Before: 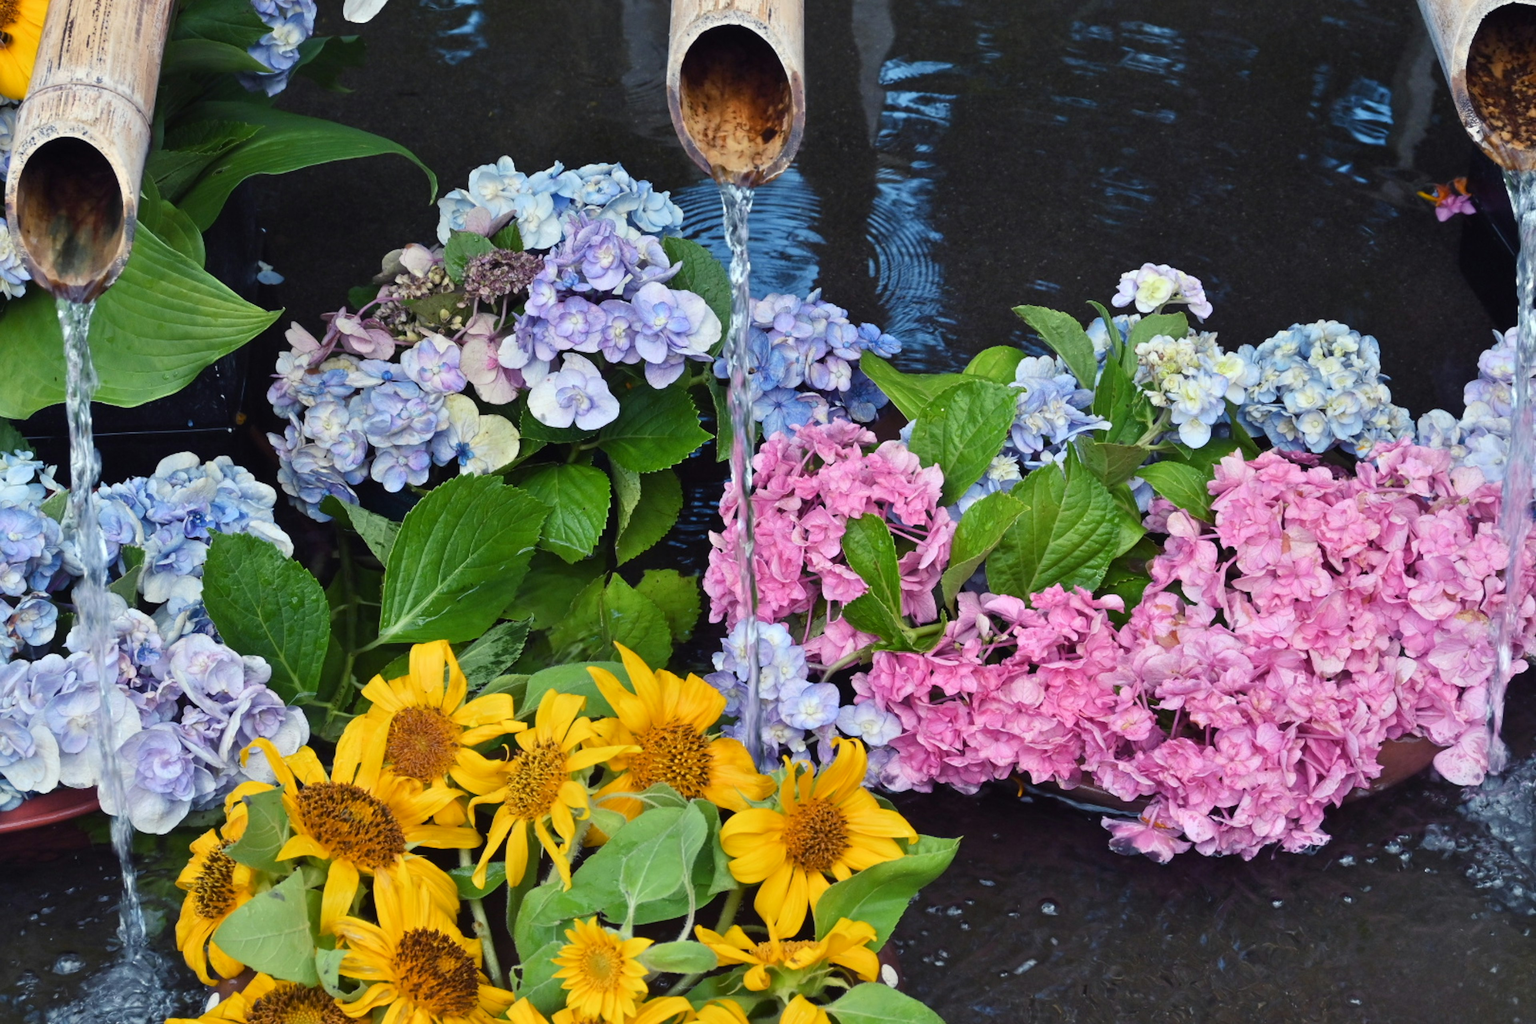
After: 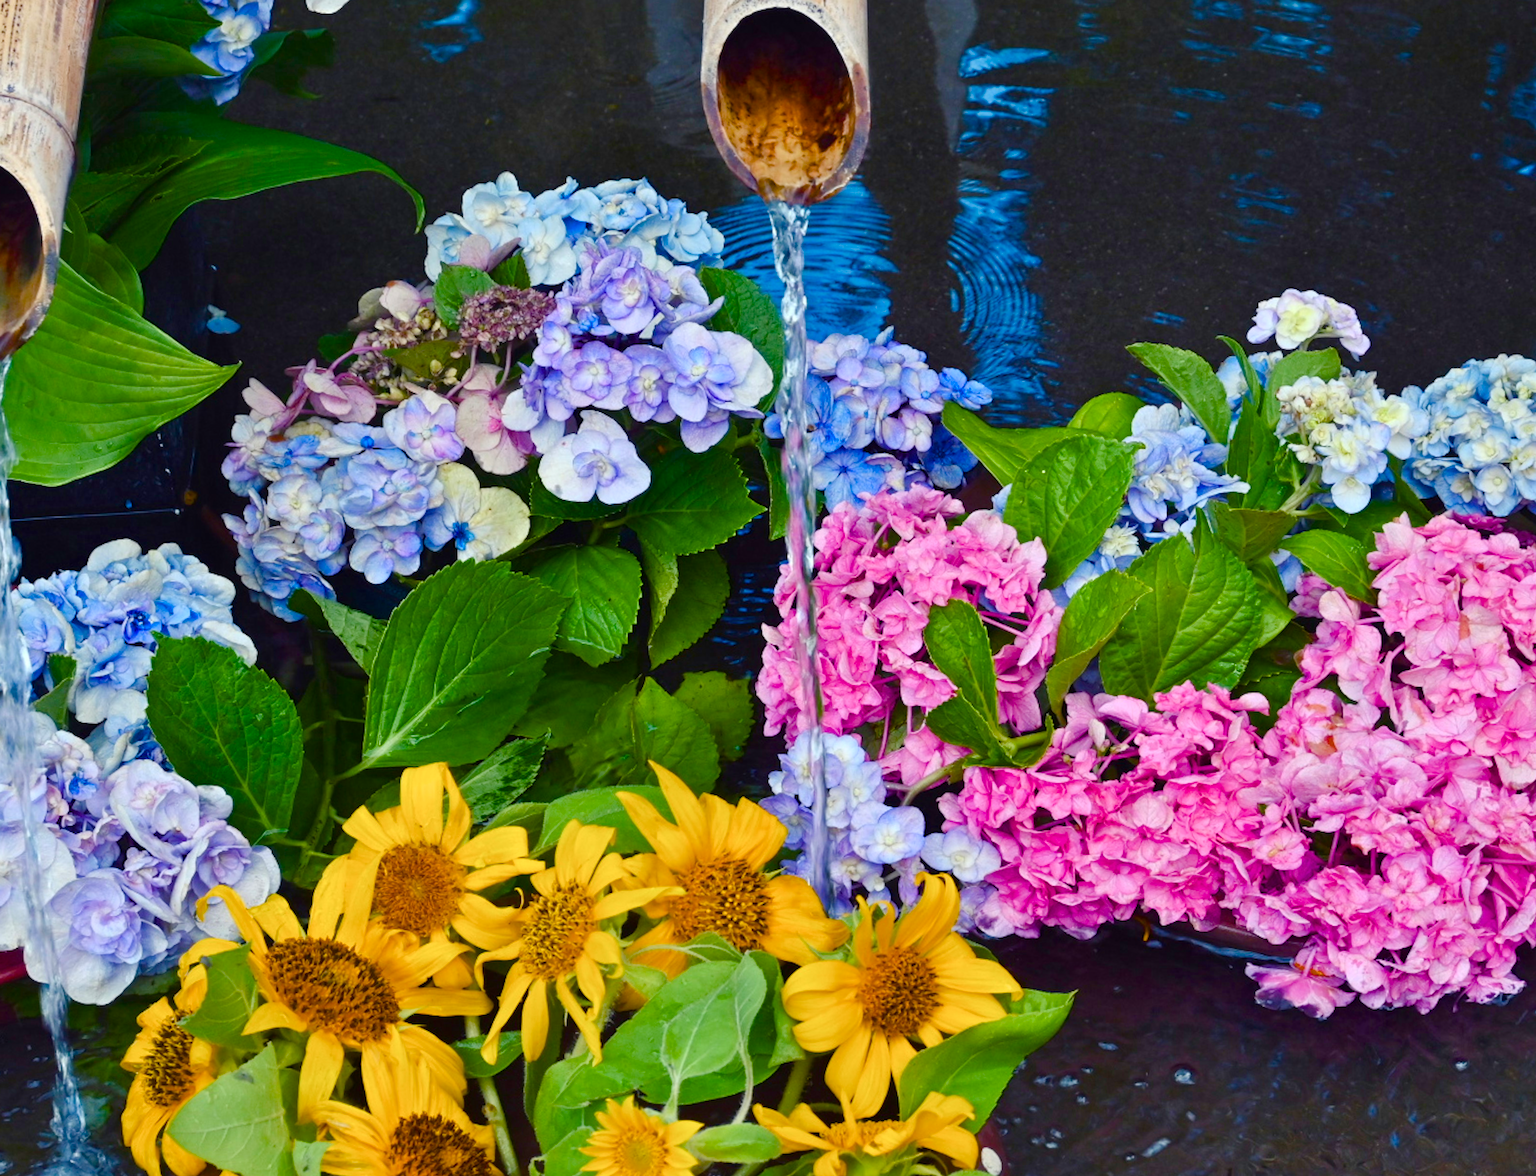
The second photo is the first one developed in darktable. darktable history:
crop and rotate: angle 1°, left 4.281%, top 0.642%, right 11.383%, bottom 2.486%
color balance rgb: perceptual saturation grading › global saturation 24.74%, perceptual saturation grading › highlights -51.22%, perceptual saturation grading › mid-tones 19.16%, perceptual saturation grading › shadows 60.98%, global vibrance 50%
